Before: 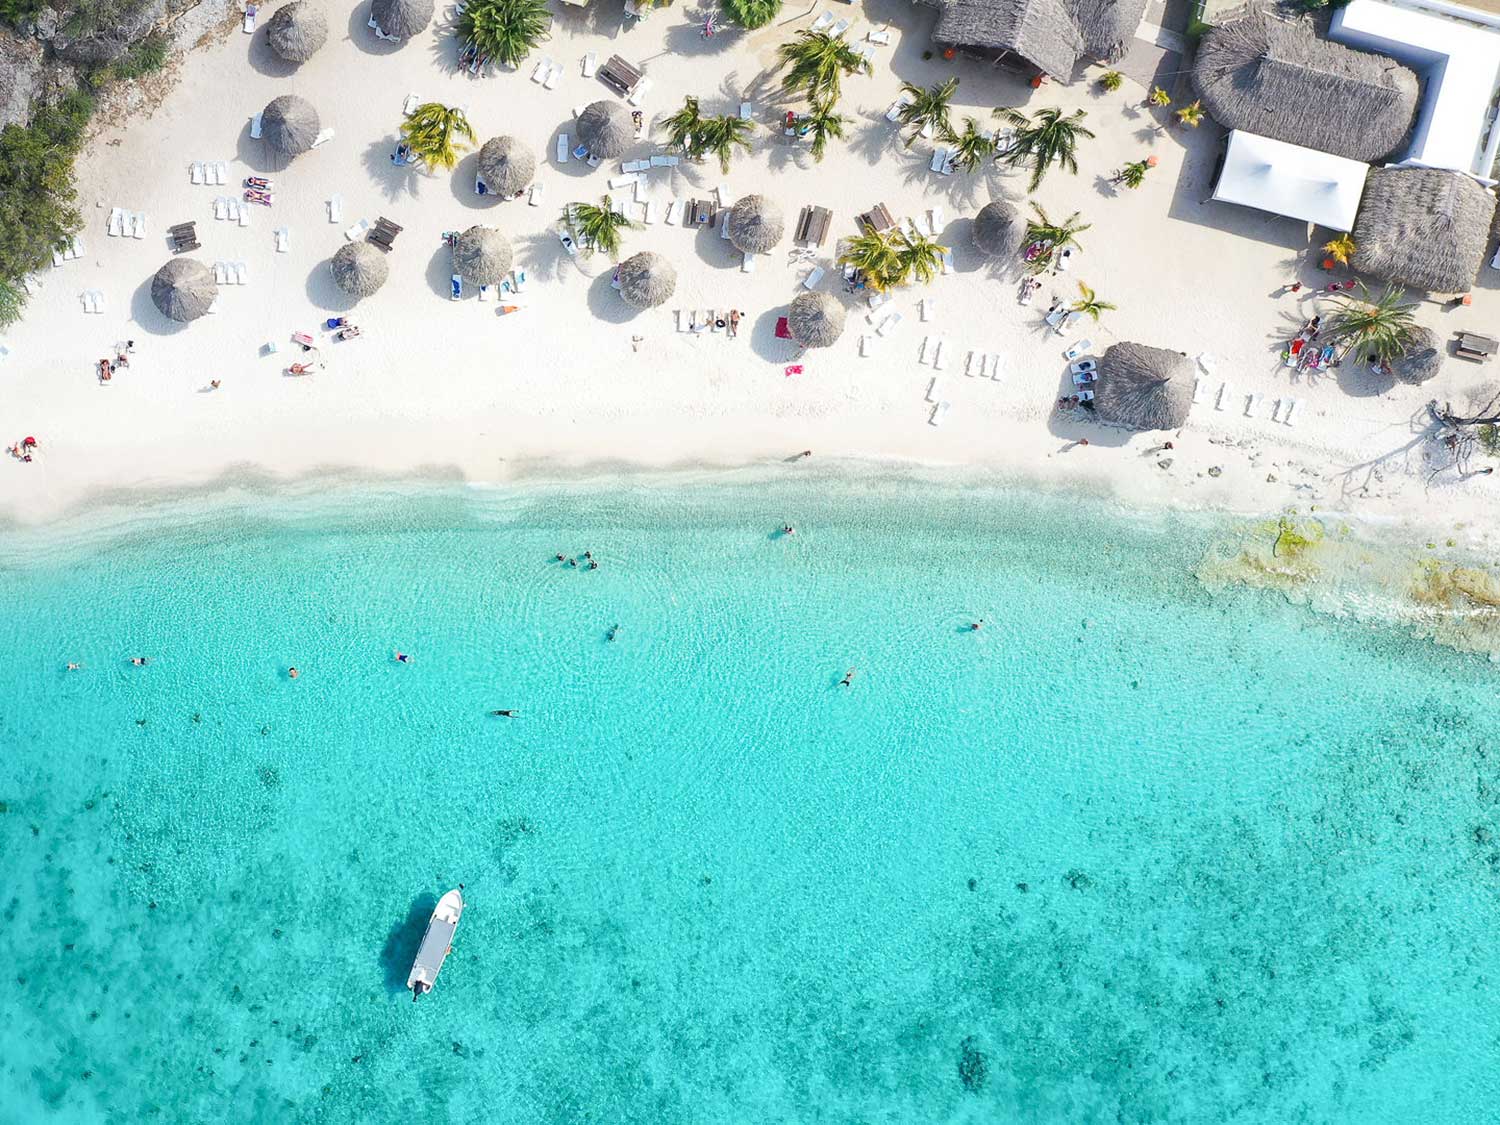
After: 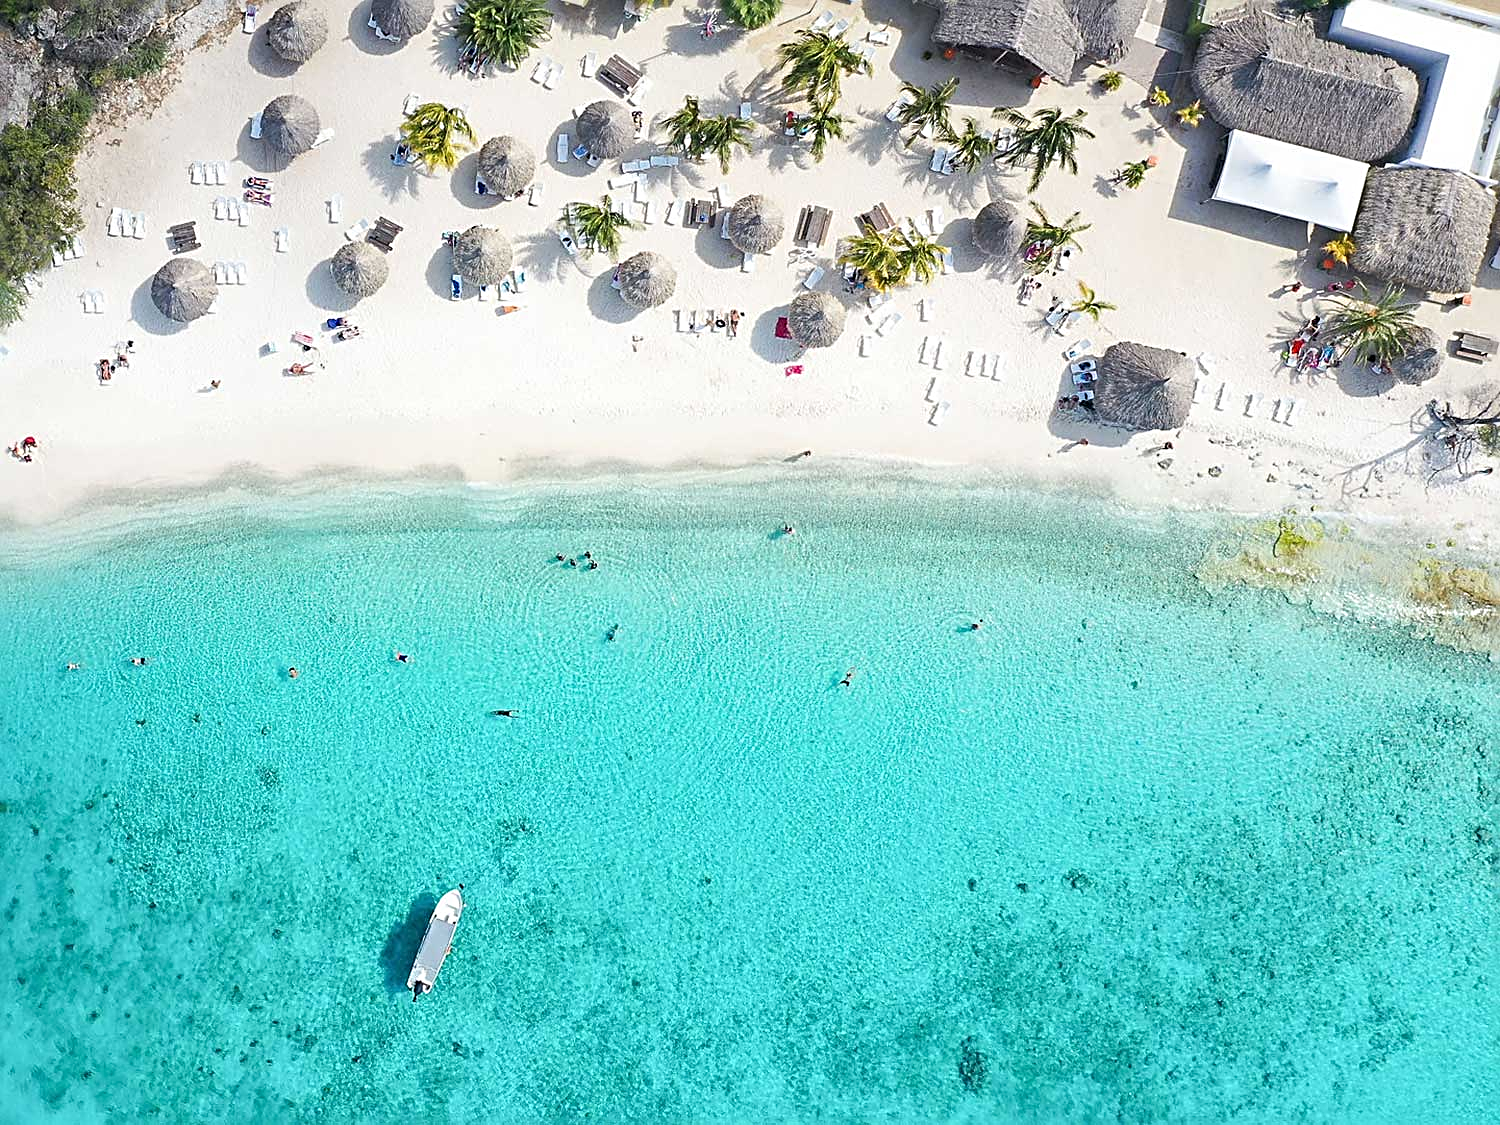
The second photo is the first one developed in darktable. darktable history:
sharpen: radius 2.8, amount 0.715
